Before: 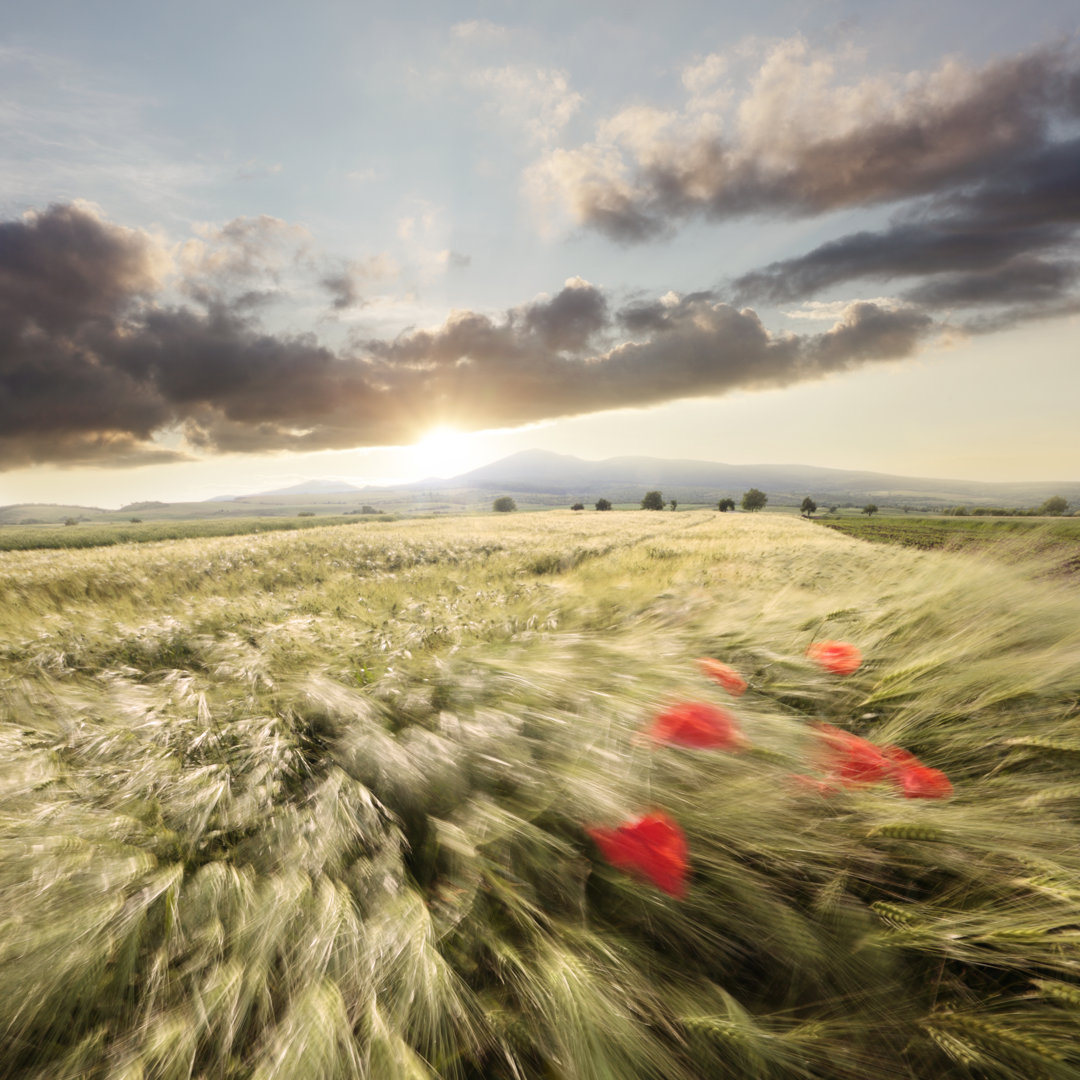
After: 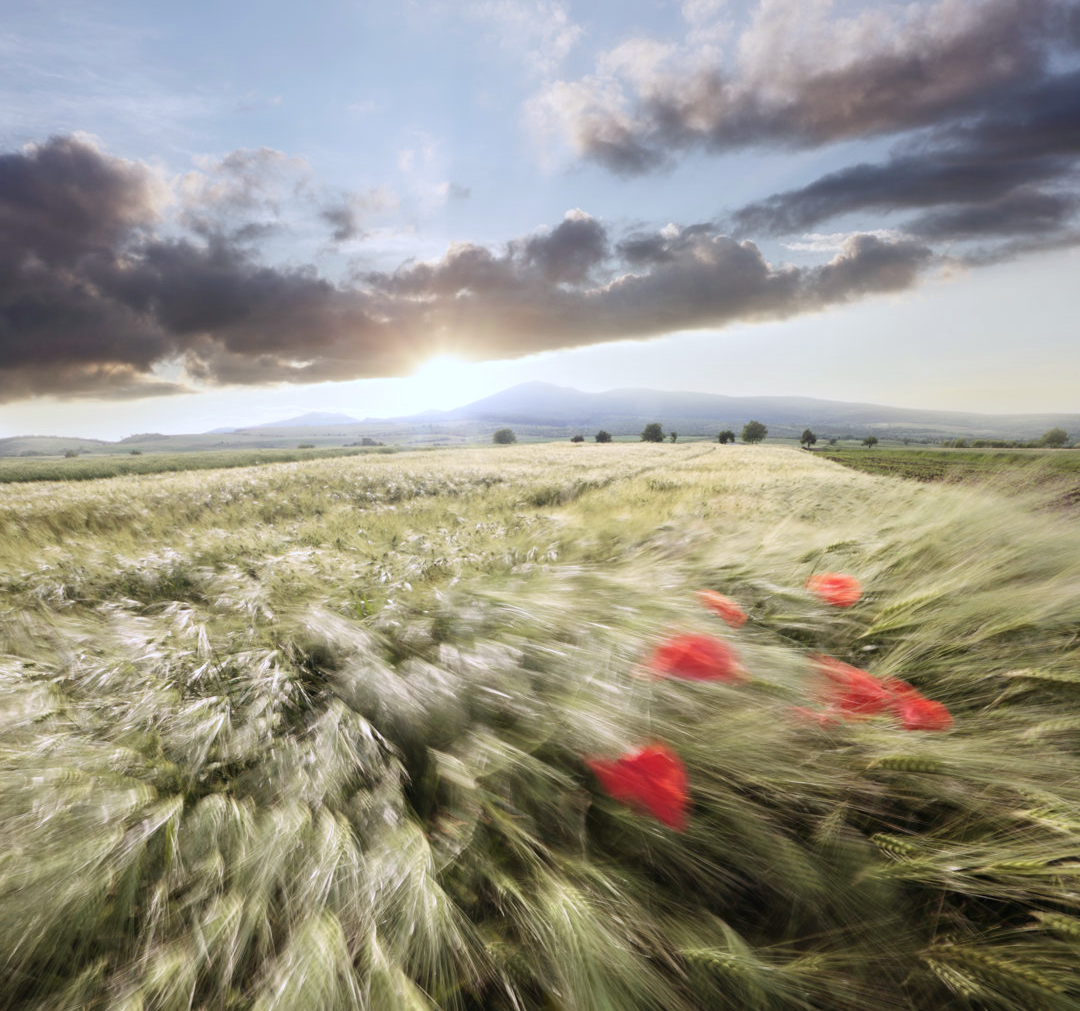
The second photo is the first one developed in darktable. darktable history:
color calibration: illuminant custom, x 0.371, y 0.382, temperature 4283.02 K
crop and rotate: top 6.319%
